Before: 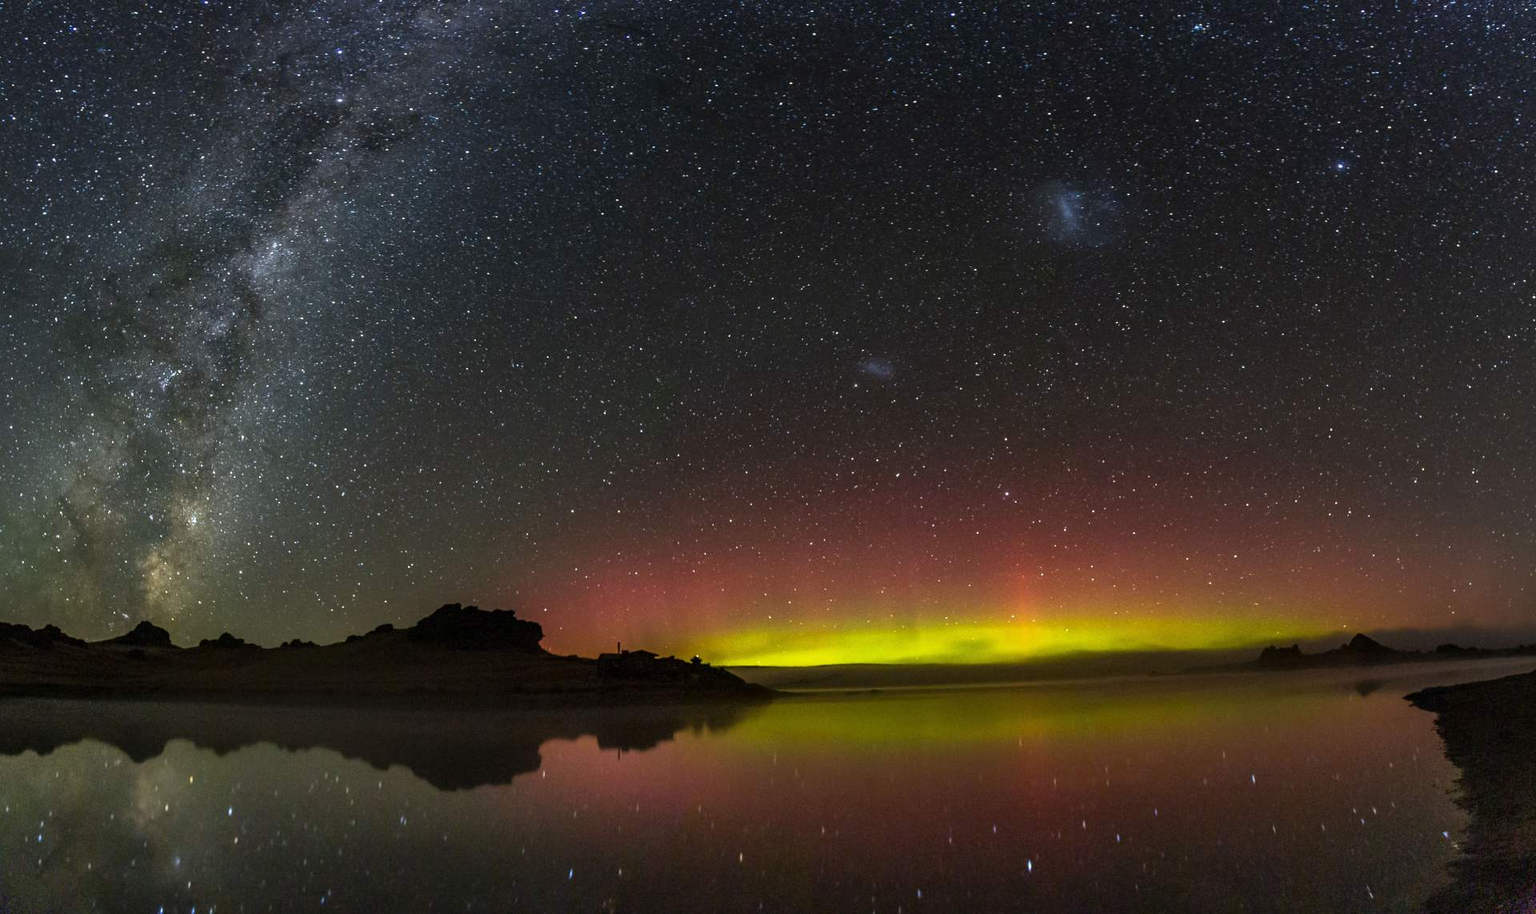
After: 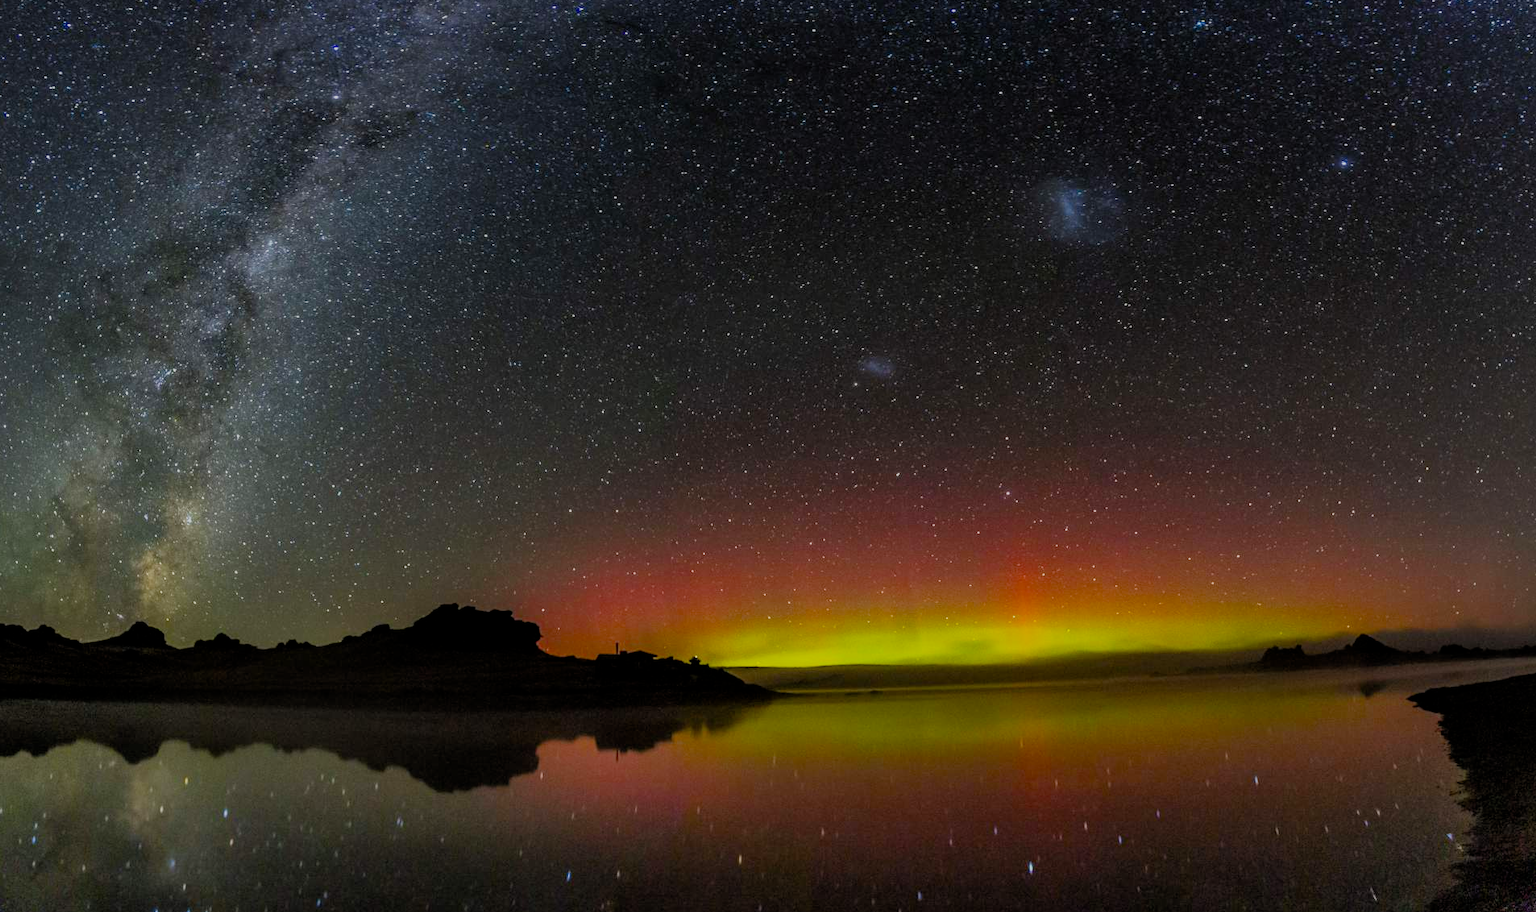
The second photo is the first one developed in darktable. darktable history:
crop: left 0.434%, top 0.485%, right 0.244%, bottom 0.386%
filmic rgb: black relative exposure -8.79 EV, white relative exposure 4.98 EV, threshold 6 EV, target black luminance 0%, hardness 3.77, latitude 66.34%, contrast 0.822, highlights saturation mix 10%, shadows ↔ highlights balance 20%, add noise in highlights 0.1, color science v4 (2020), iterations of high-quality reconstruction 0, type of noise poissonian, enable highlight reconstruction true
